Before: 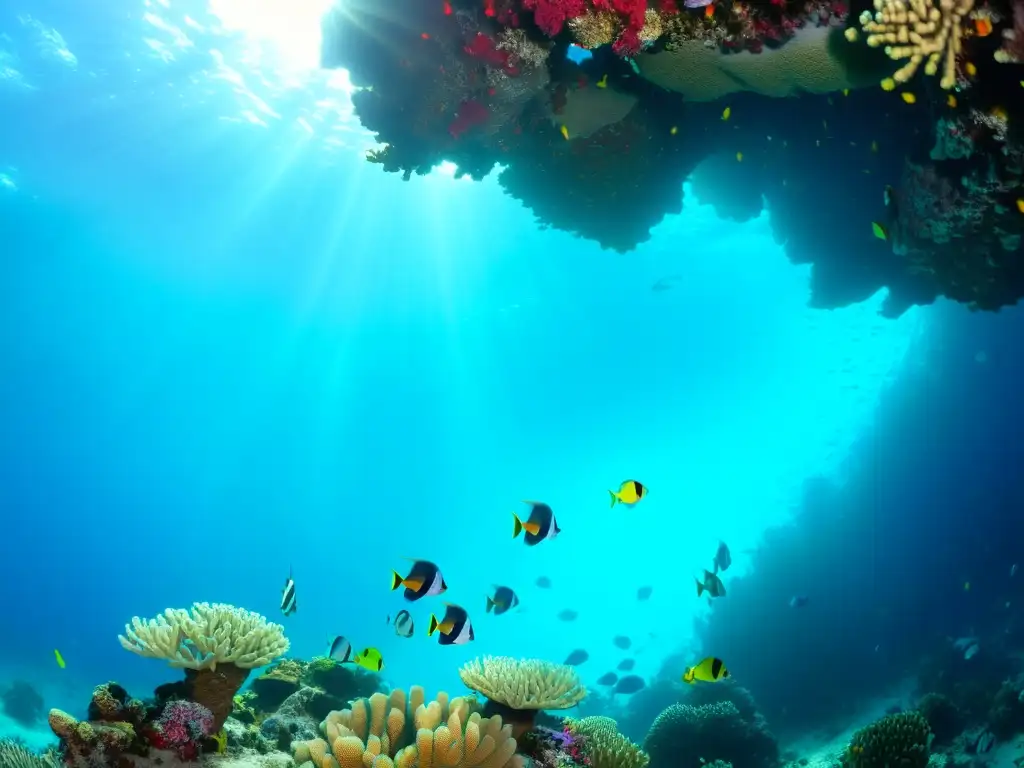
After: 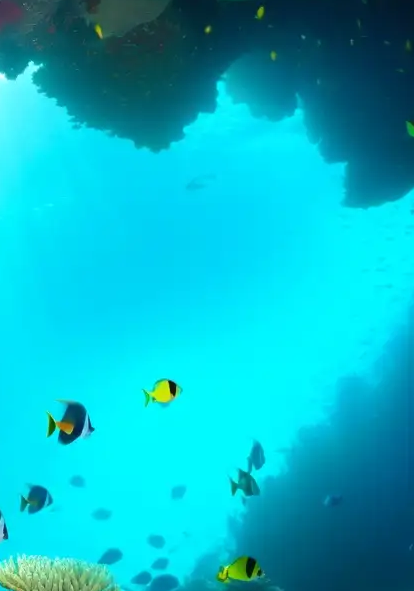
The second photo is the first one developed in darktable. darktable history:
crop: left 45.602%, top 13.215%, right 13.961%, bottom 9.828%
